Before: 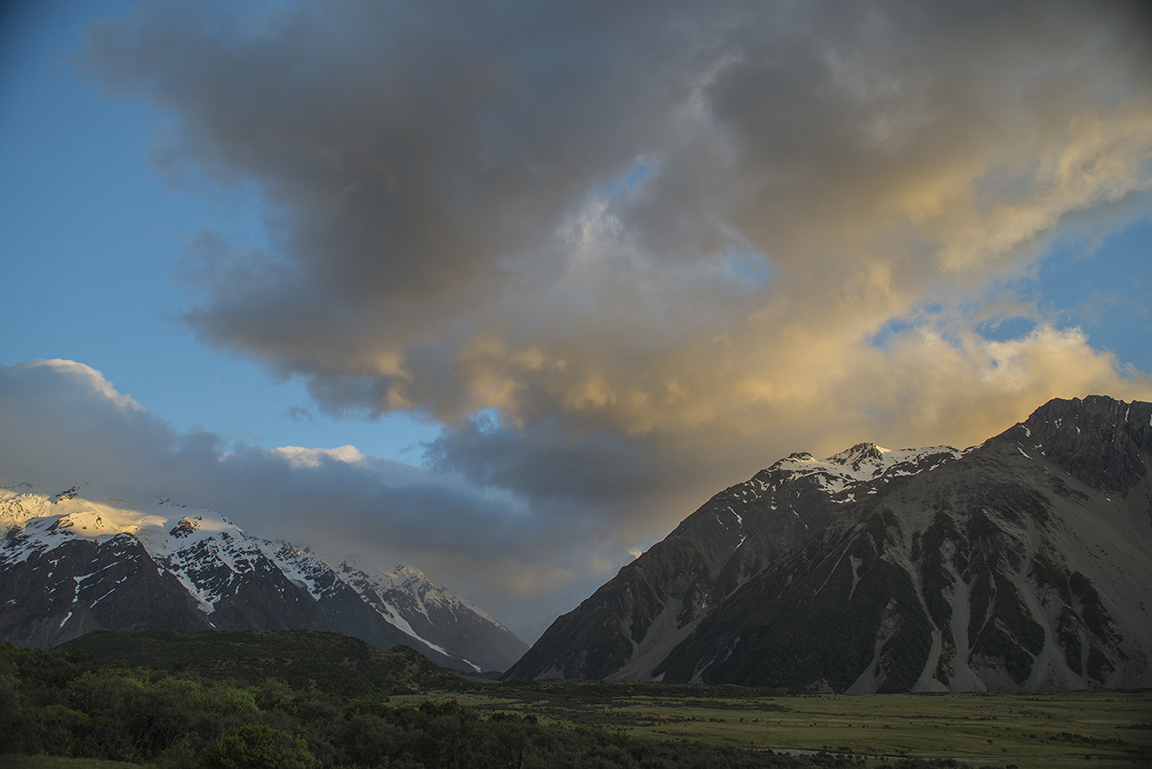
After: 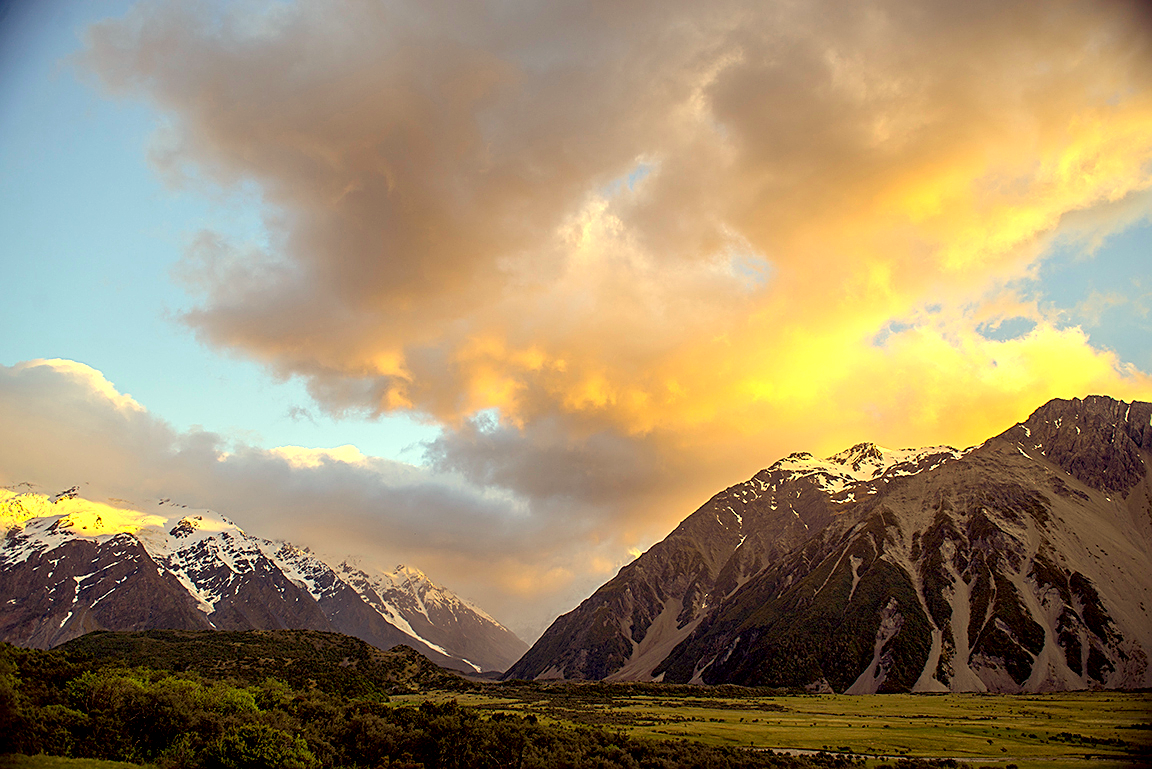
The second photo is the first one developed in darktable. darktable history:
sharpen: on, module defaults
color correction: highlights a* 9.95, highlights b* 38.69, shadows a* 14.43, shadows b* 3.3
exposure: black level correction 0.009, exposure 1.433 EV, compensate highlight preservation false
